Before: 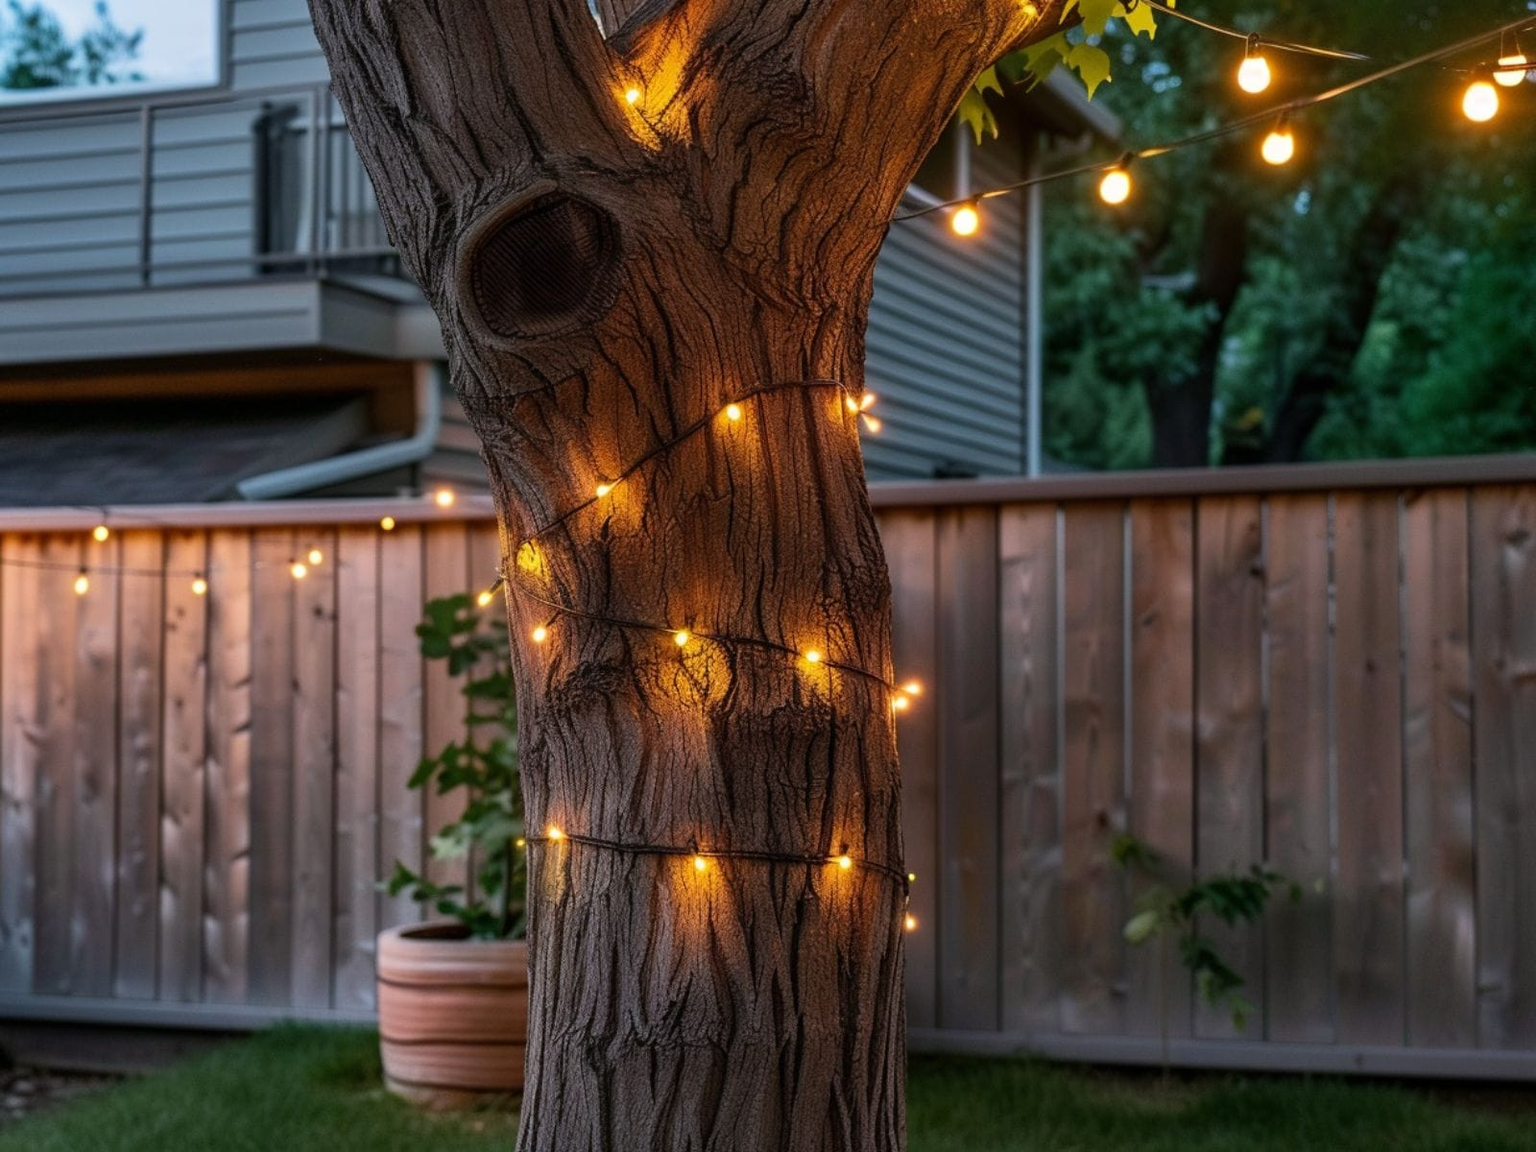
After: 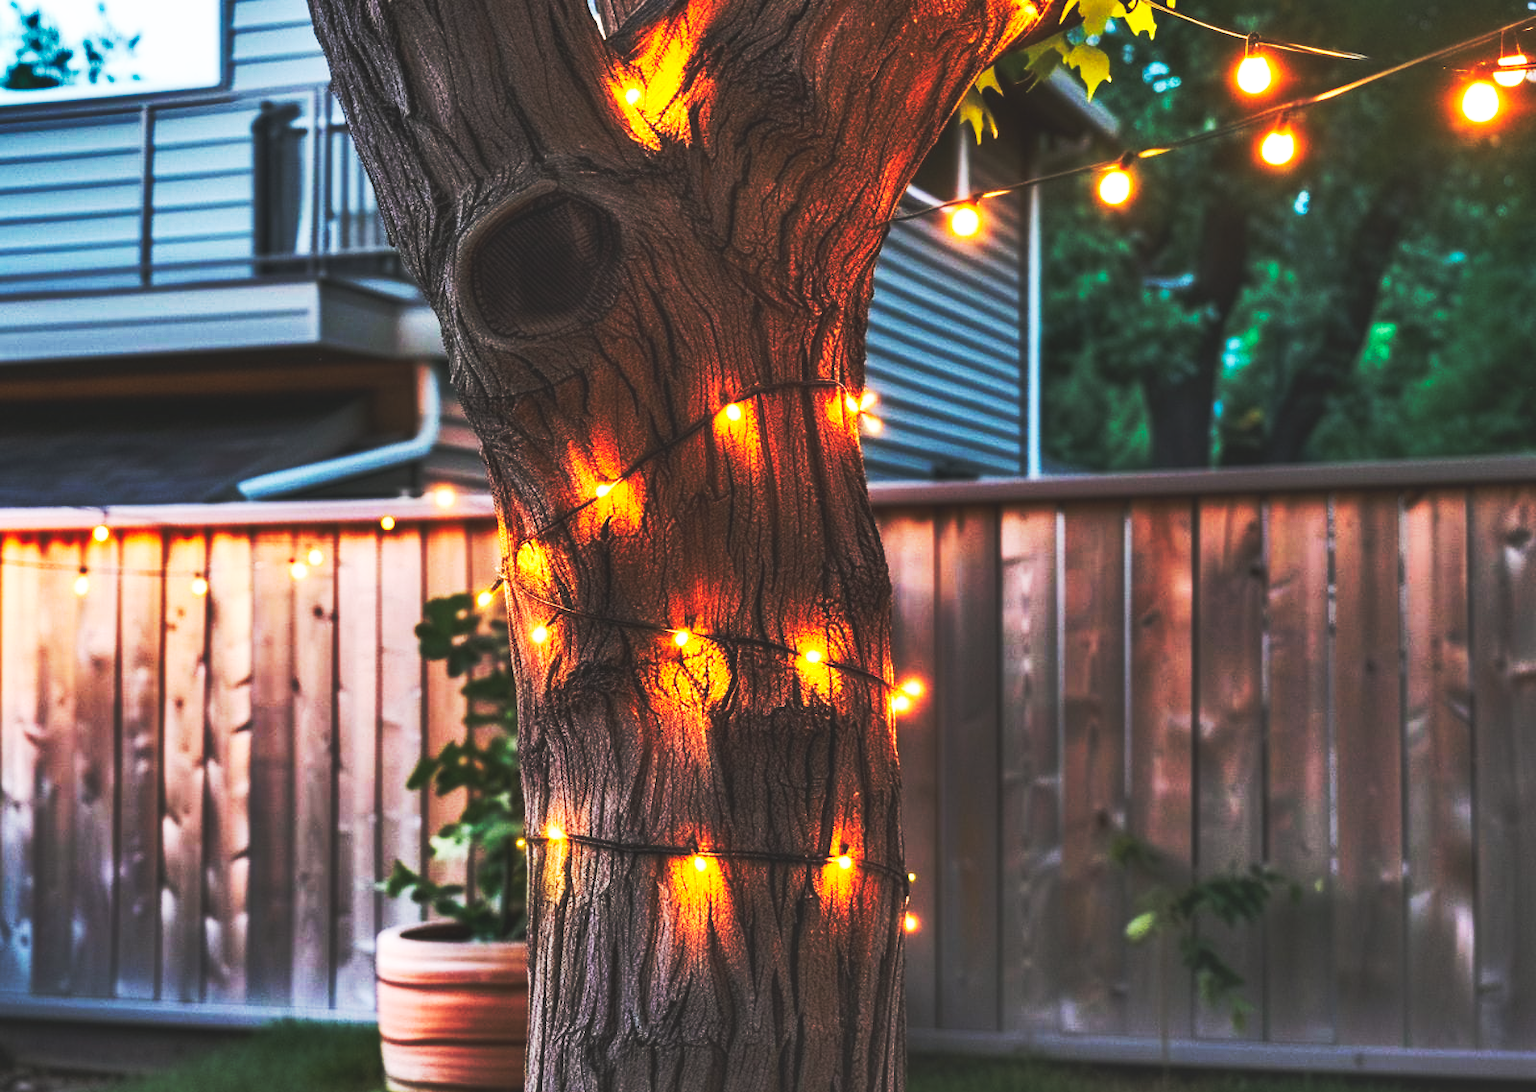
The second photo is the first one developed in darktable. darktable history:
base curve: curves: ch0 [(0, 0.015) (0.085, 0.116) (0.134, 0.298) (0.19, 0.545) (0.296, 0.764) (0.599, 0.982) (1, 1)], exposure shift 0.571, preserve colors none
crop and rotate: top 0.004%, bottom 5.084%
contrast brightness saturation: contrast 0.07
shadows and highlights: soften with gaussian
